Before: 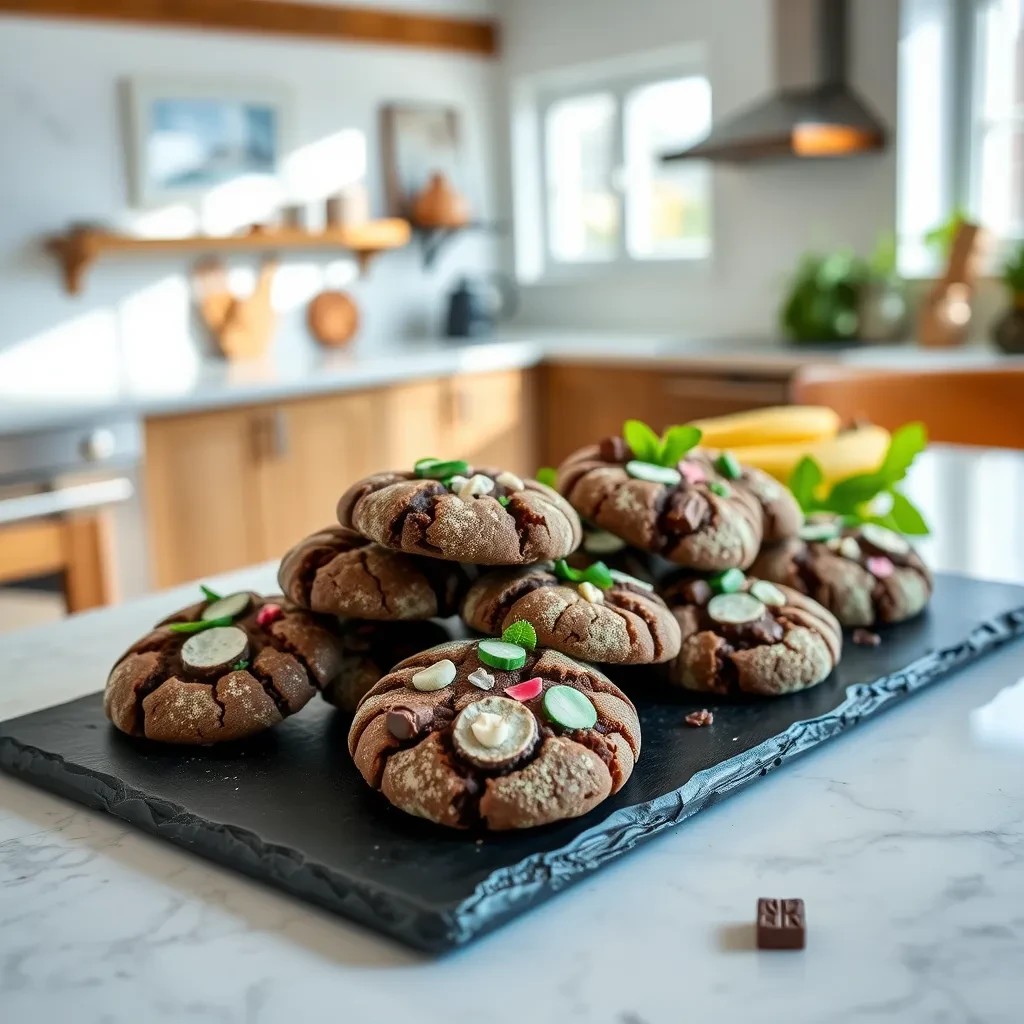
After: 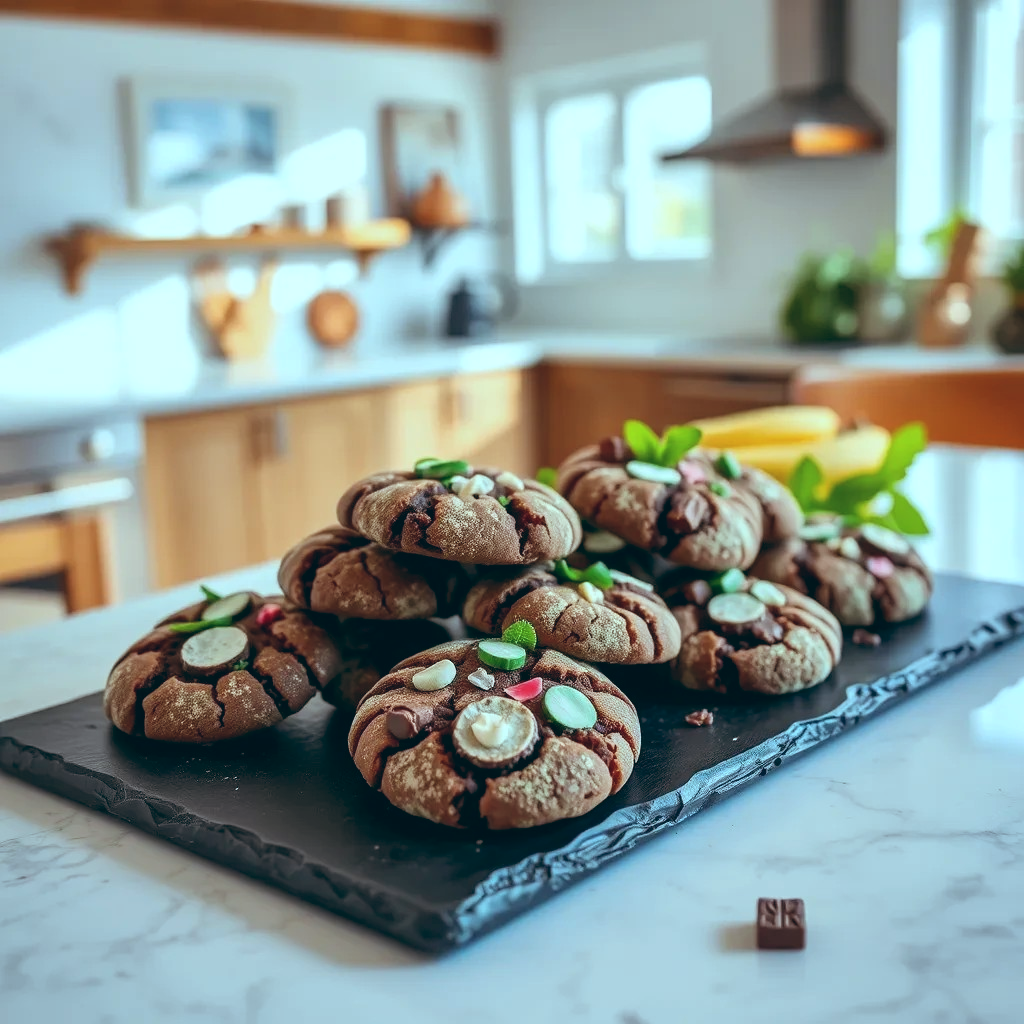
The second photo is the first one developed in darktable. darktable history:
color balance: lift [1.003, 0.993, 1.001, 1.007], gamma [1.018, 1.072, 0.959, 0.928], gain [0.974, 0.873, 1.031, 1.127]
